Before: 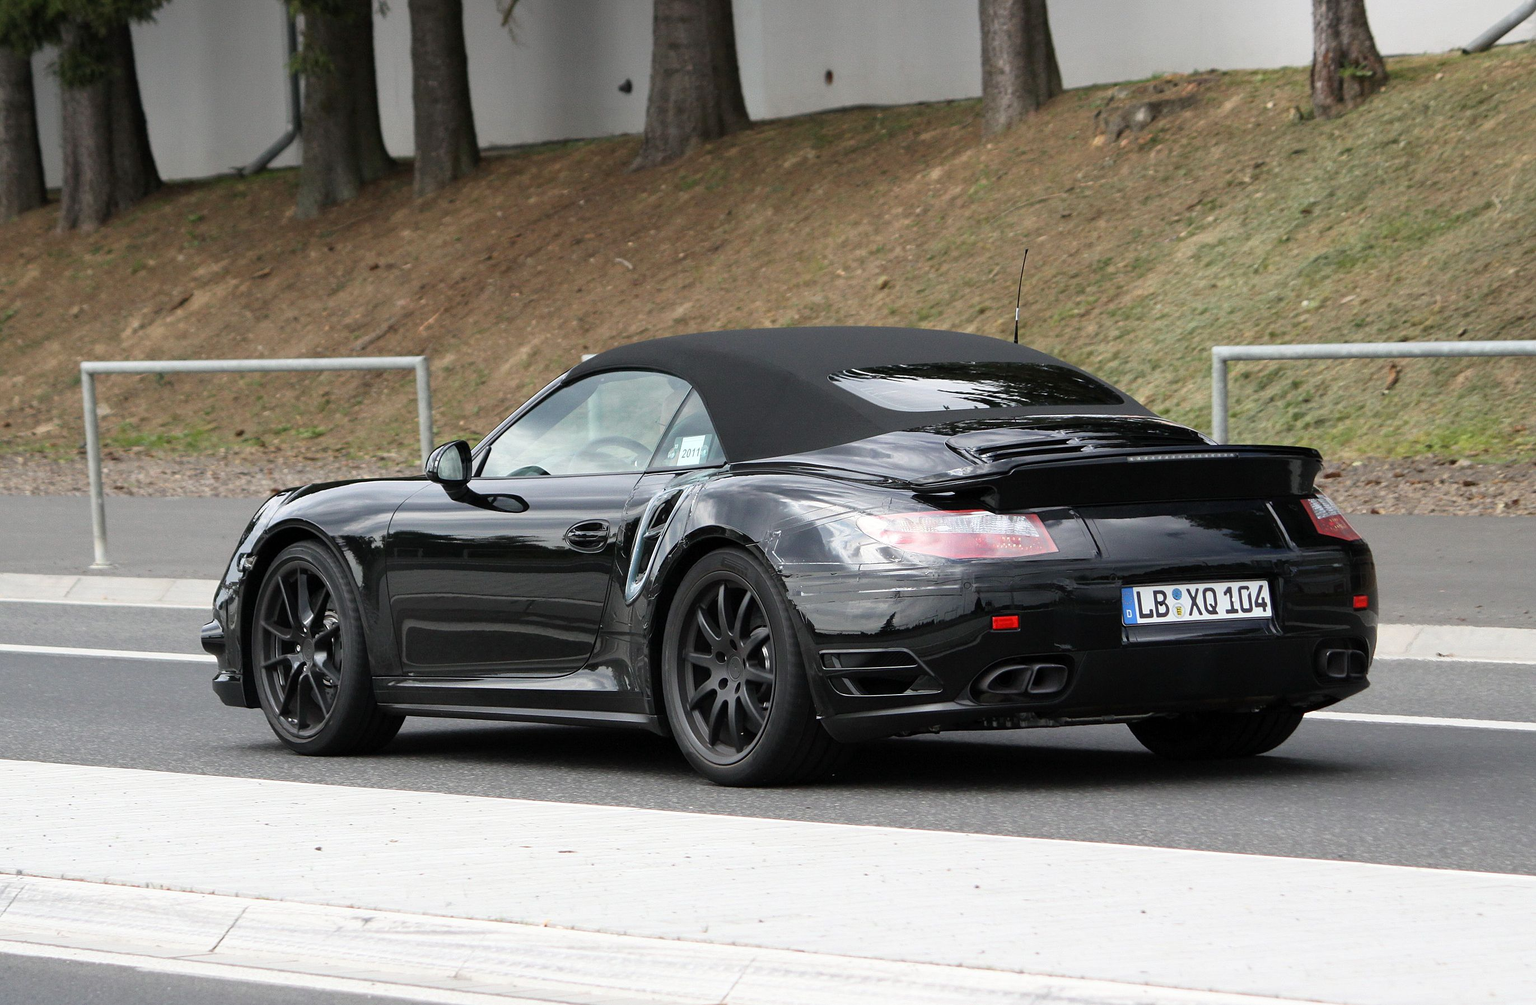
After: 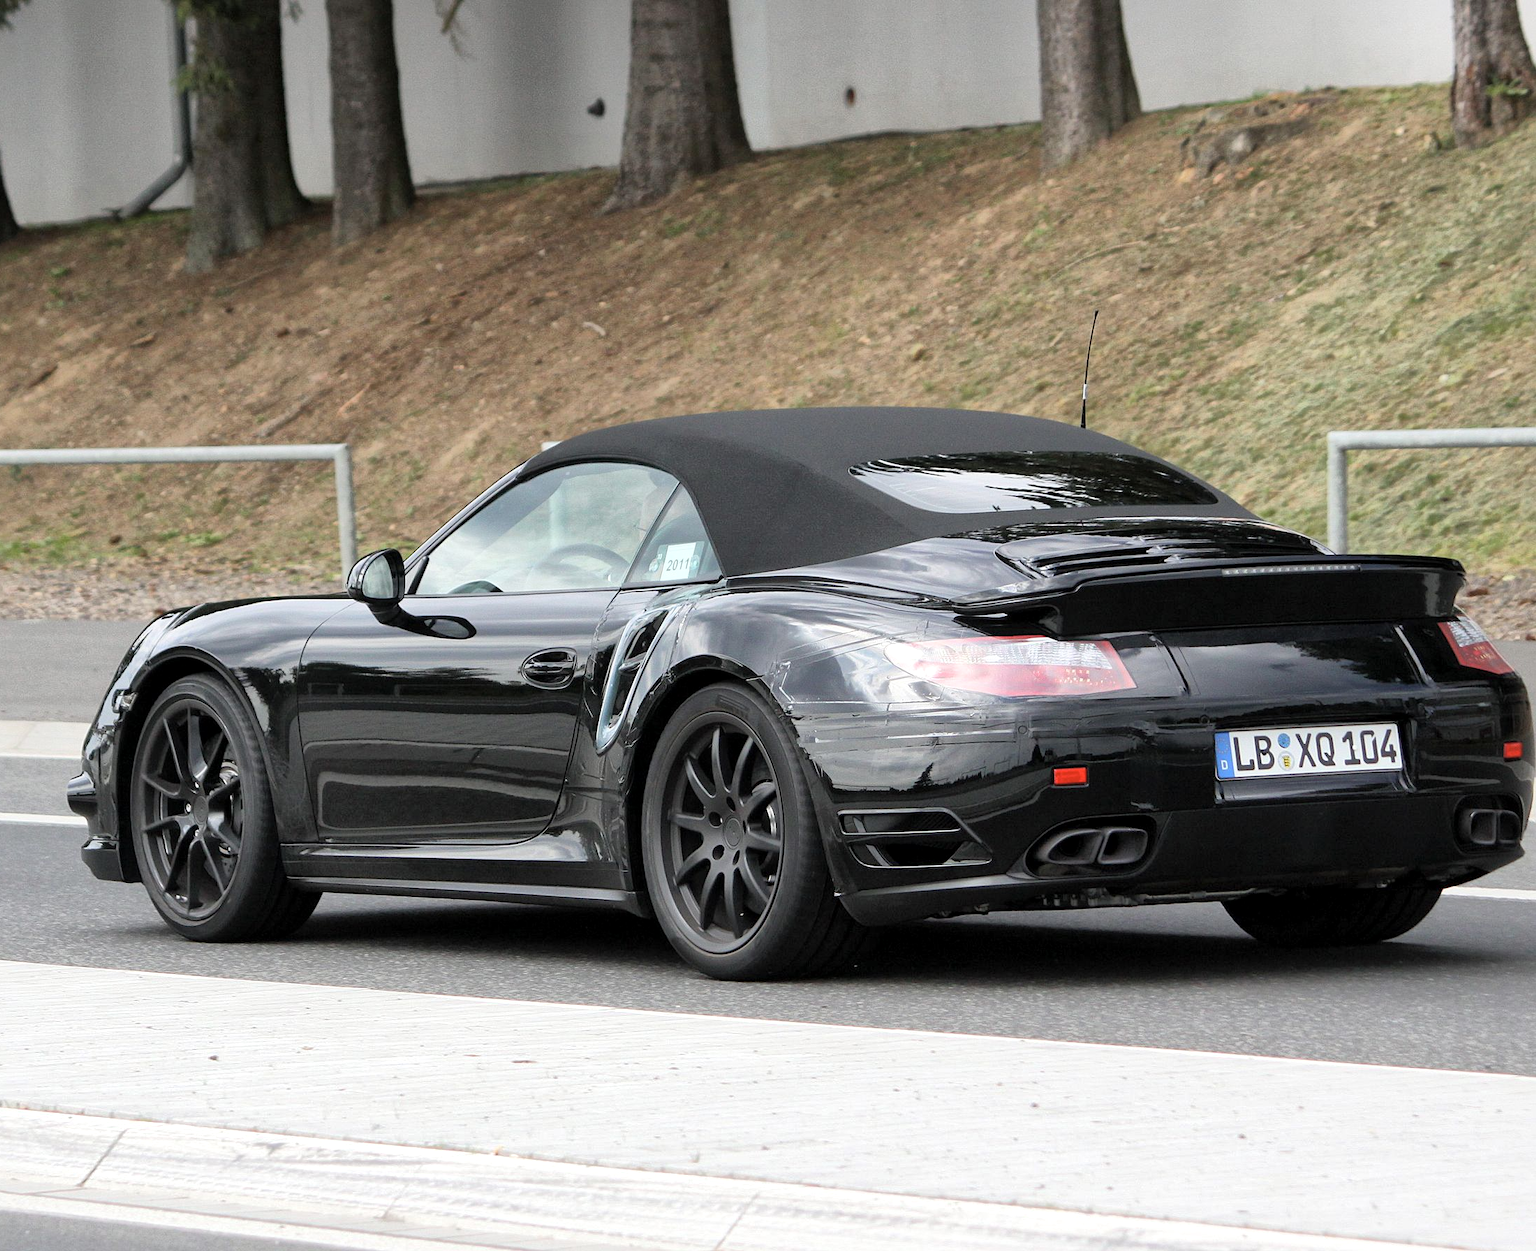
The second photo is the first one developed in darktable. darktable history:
global tonemap: drago (1, 100), detail 1
crop and rotate: left 9.597%, right 10.195%
